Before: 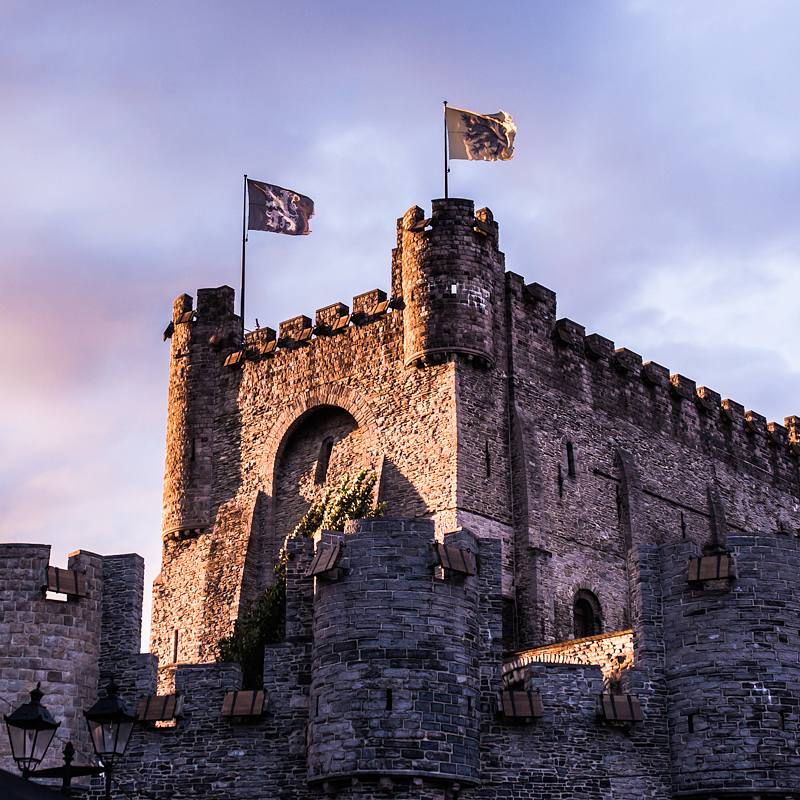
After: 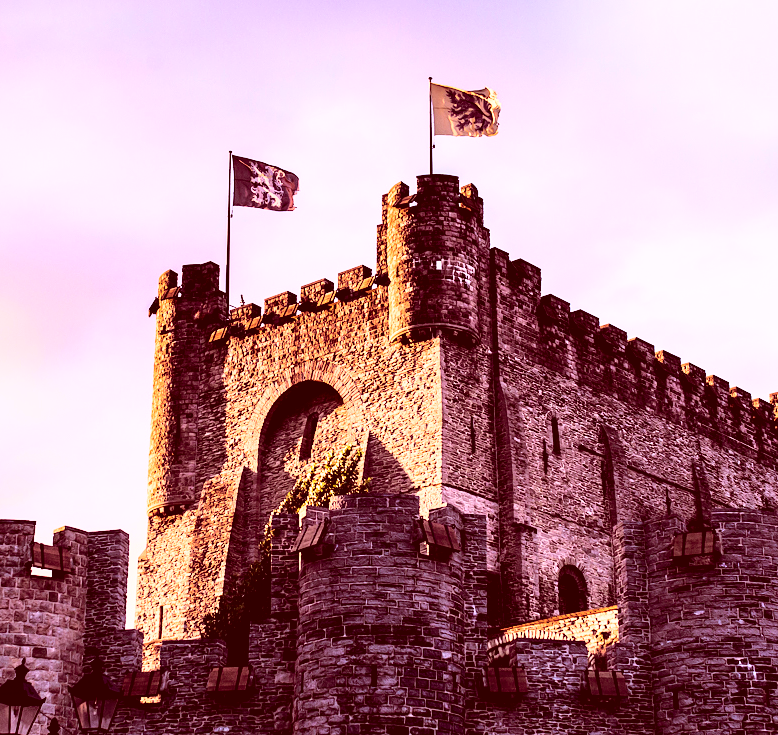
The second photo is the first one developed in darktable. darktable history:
crop: left 1.949%, top 3.086%, right 0.718%, bottom 4.924%
color correction: highlights a* 9.25, highlights b* 8.91, shadows a* 39.79, shadows b* 39.74, saturation 0.767
base curve: curves: ch0 [(0, 0) (0.036, 0.037) (0.121, 0.228) (0.46, 0.76) (0.859, 0.983) (1, 1)]
color balance rgb: global offset › luminance -0.286%, global offset › chroma 0.305%, global offset › hue 262.9°, perceptual saturation grading › global saturation 19.621%, global vibrance 20%
exposure: black level correction 0.001, exposure 0.299 EV, compensate highlight preservation false
